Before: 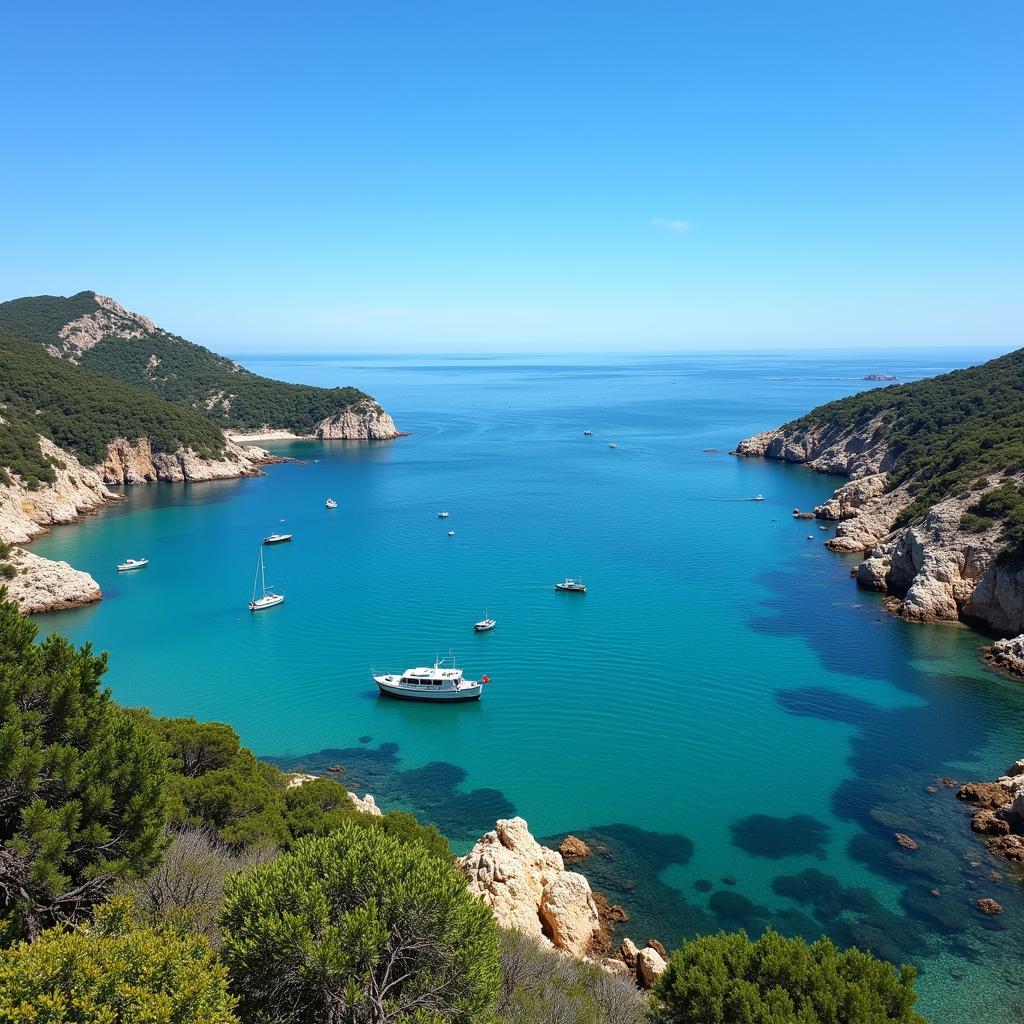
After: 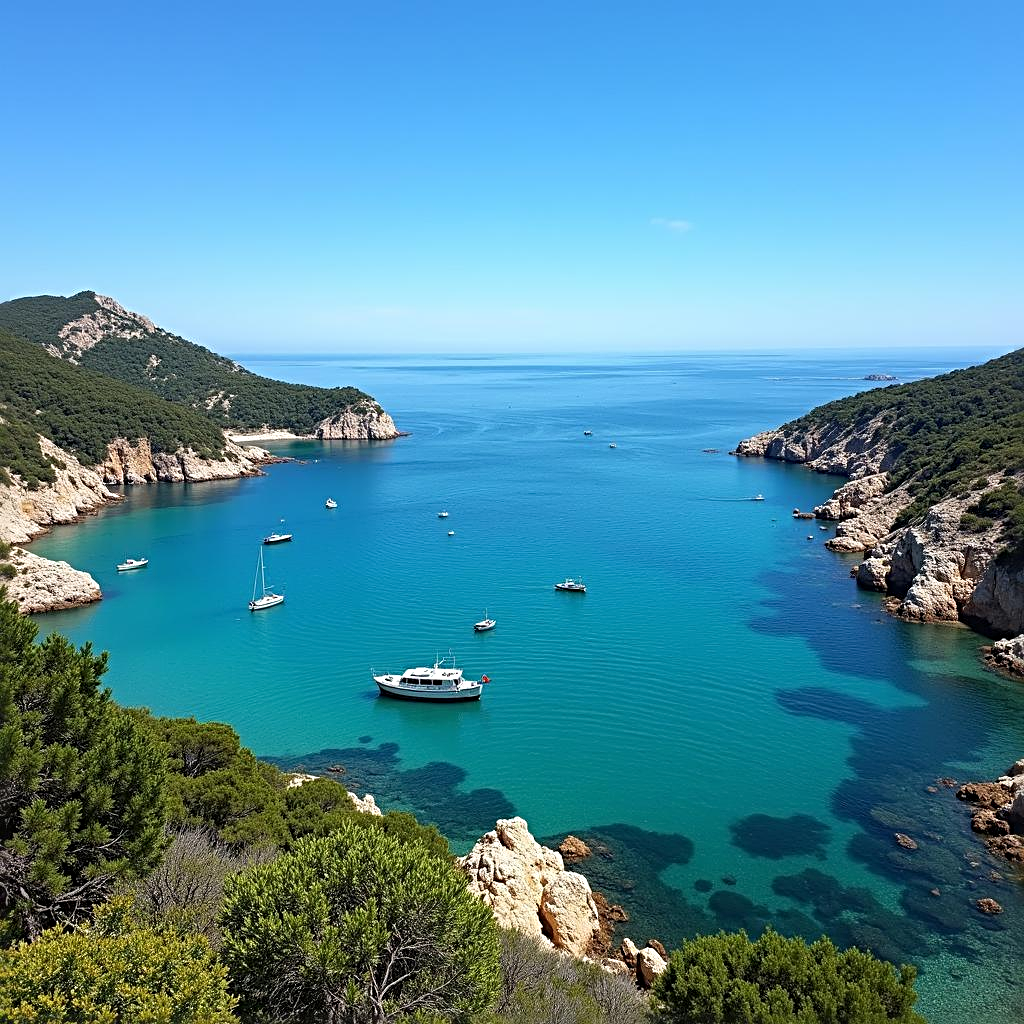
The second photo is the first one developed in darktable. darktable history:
sharpen: radius 3.985
